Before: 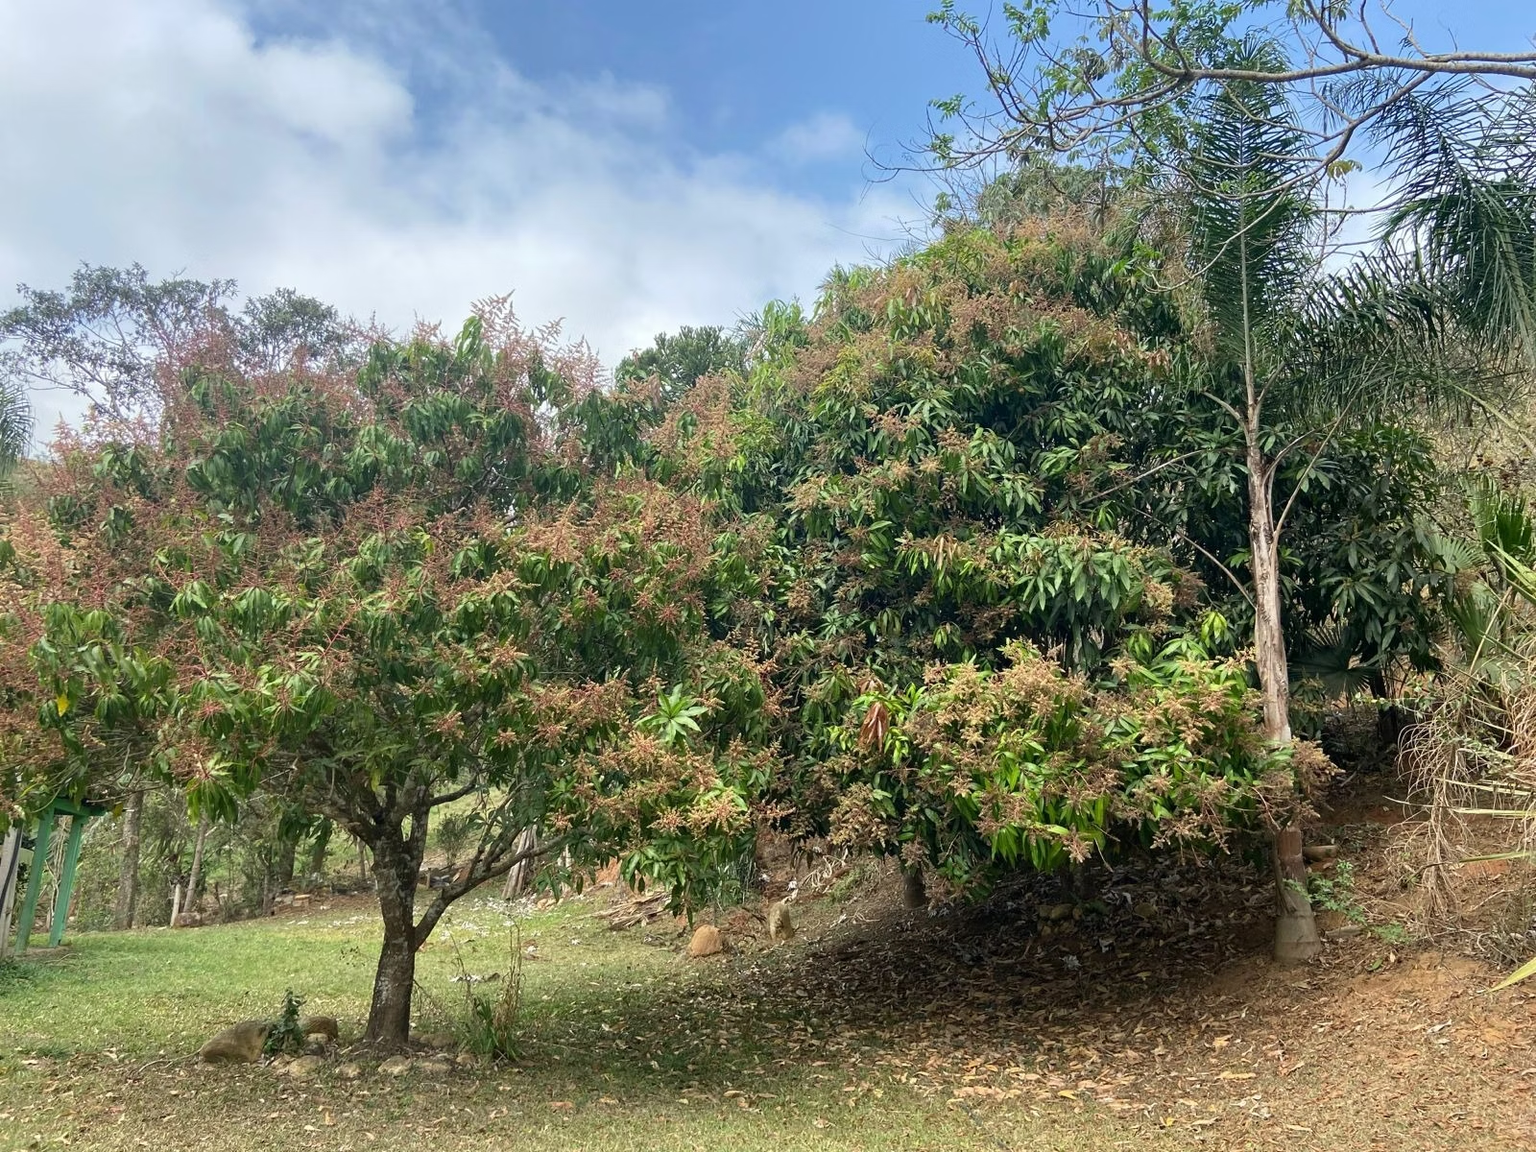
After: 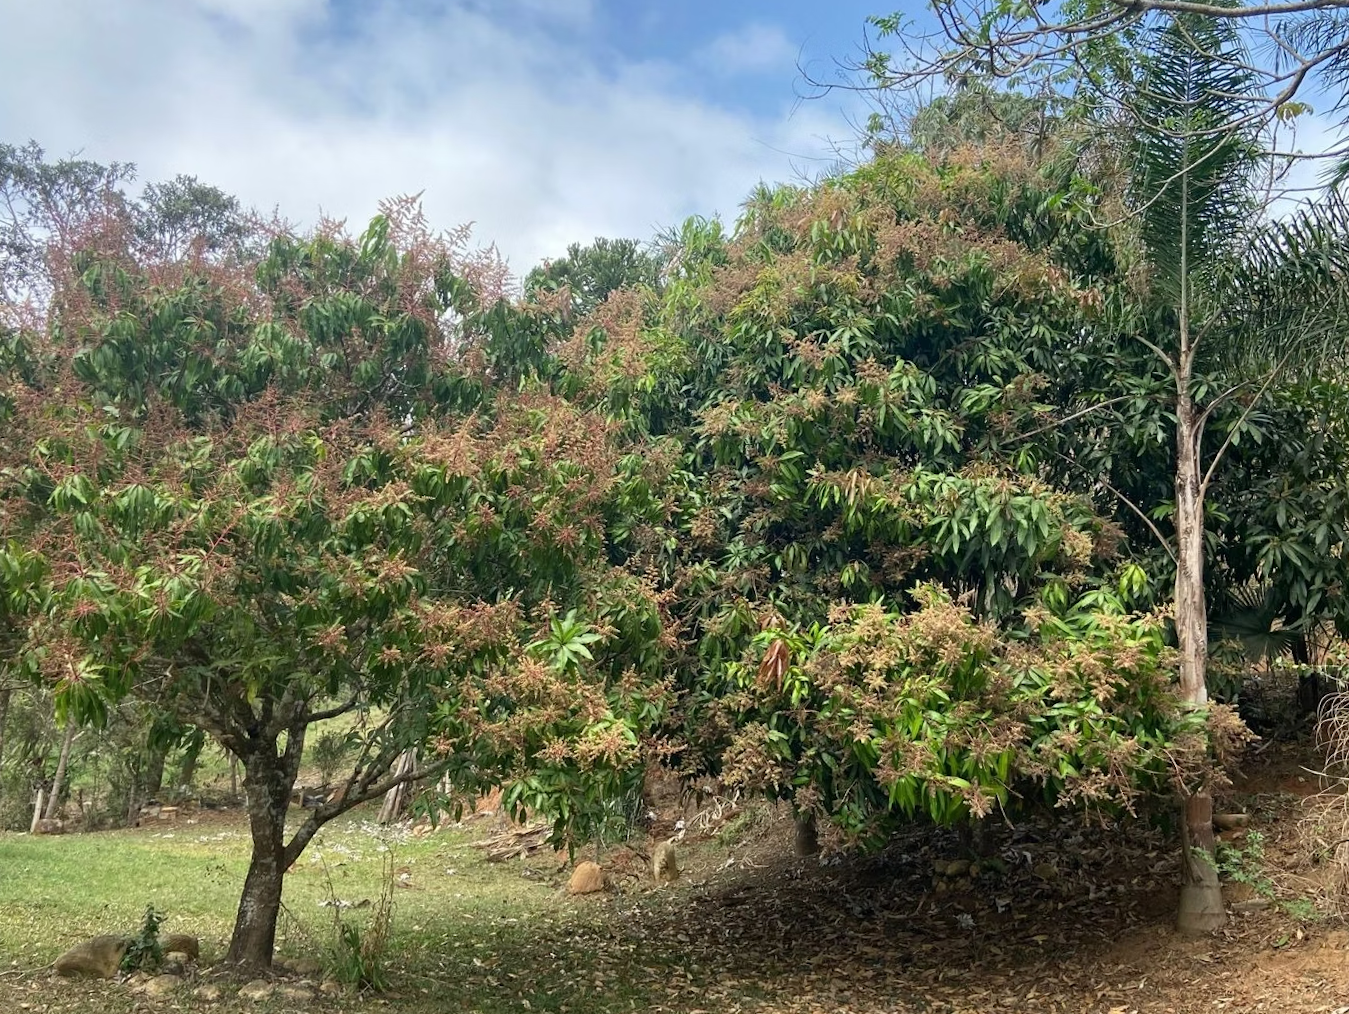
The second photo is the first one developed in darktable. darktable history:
crop and rotate: angle -3.13°, left 5.041%, top 5.2%, right 4.609%, bottom 4.239%
